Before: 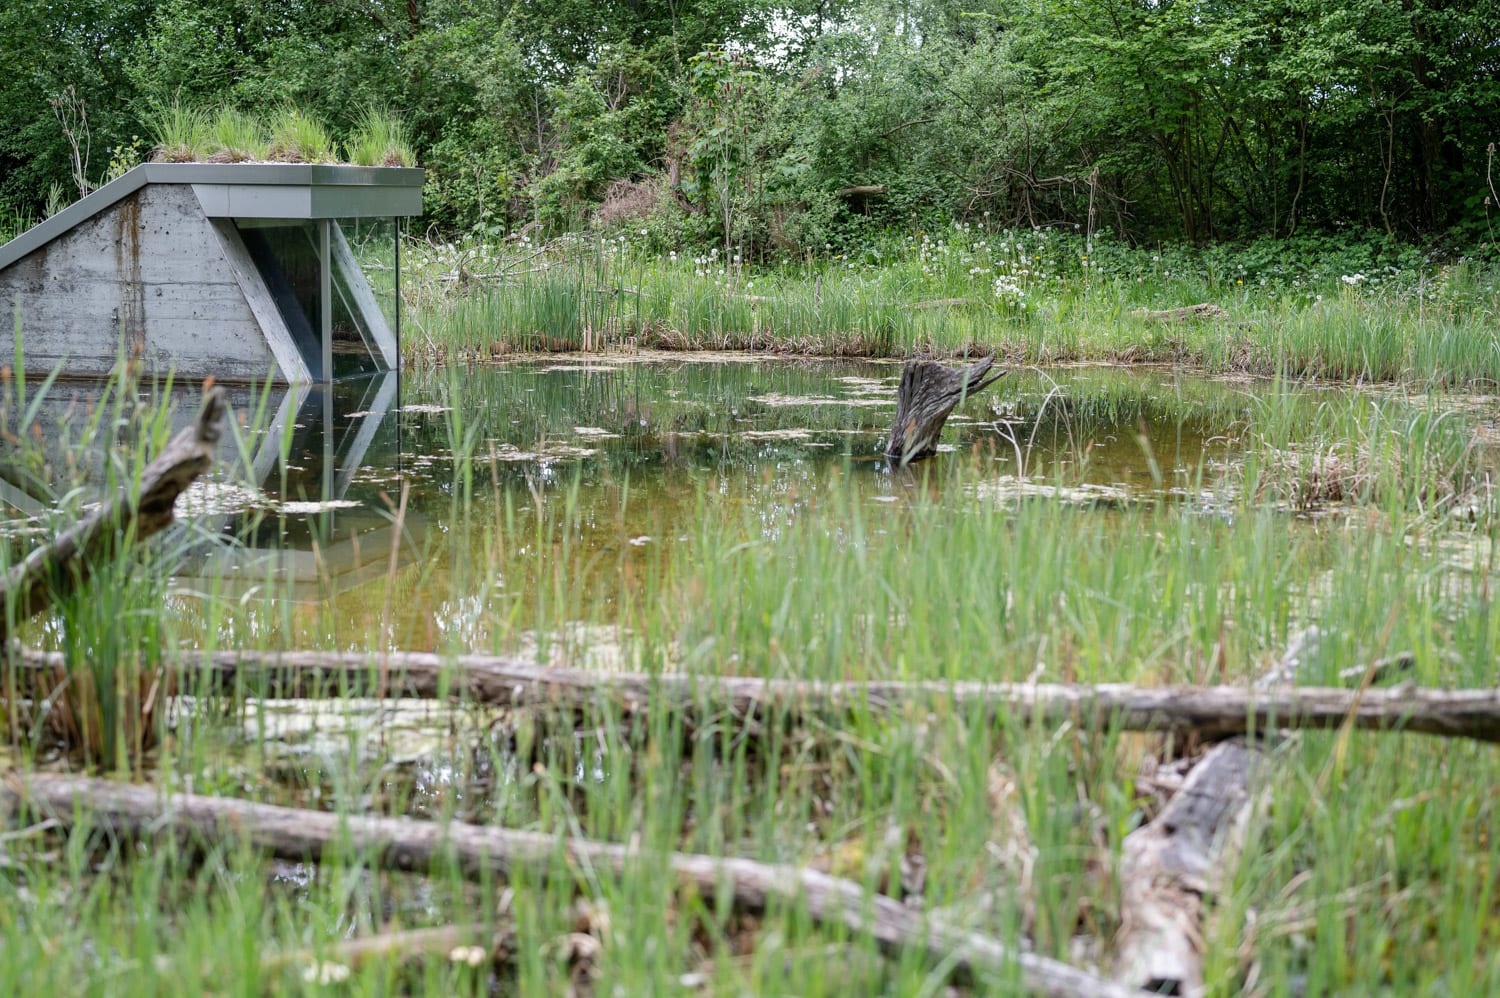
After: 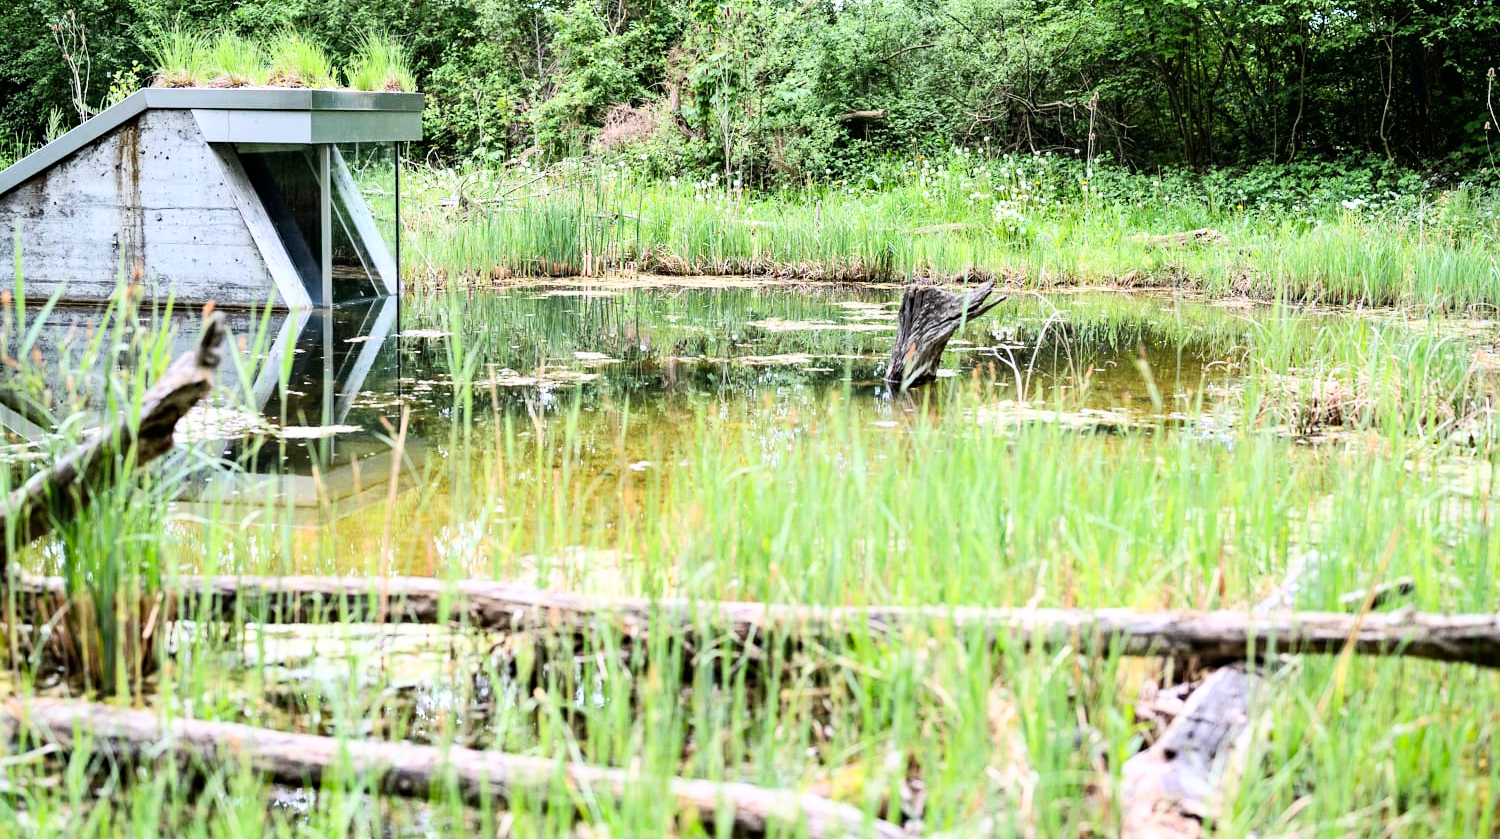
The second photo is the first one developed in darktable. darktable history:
haze removal: compatibility mode true, adaptive false
crop: top 7.575%, bottom 8.284%
shadows and highlights: shadows 36.33, highlights -27.33, soften with gaussian
base curve: curves: ch0 [(0, 0) (0.007, 0.004) (0.027, 0.03) (0.046, 0.07) (0.207, 0.54) (0.442, 0.872) (0.673, 0.972) (1, 1)]
